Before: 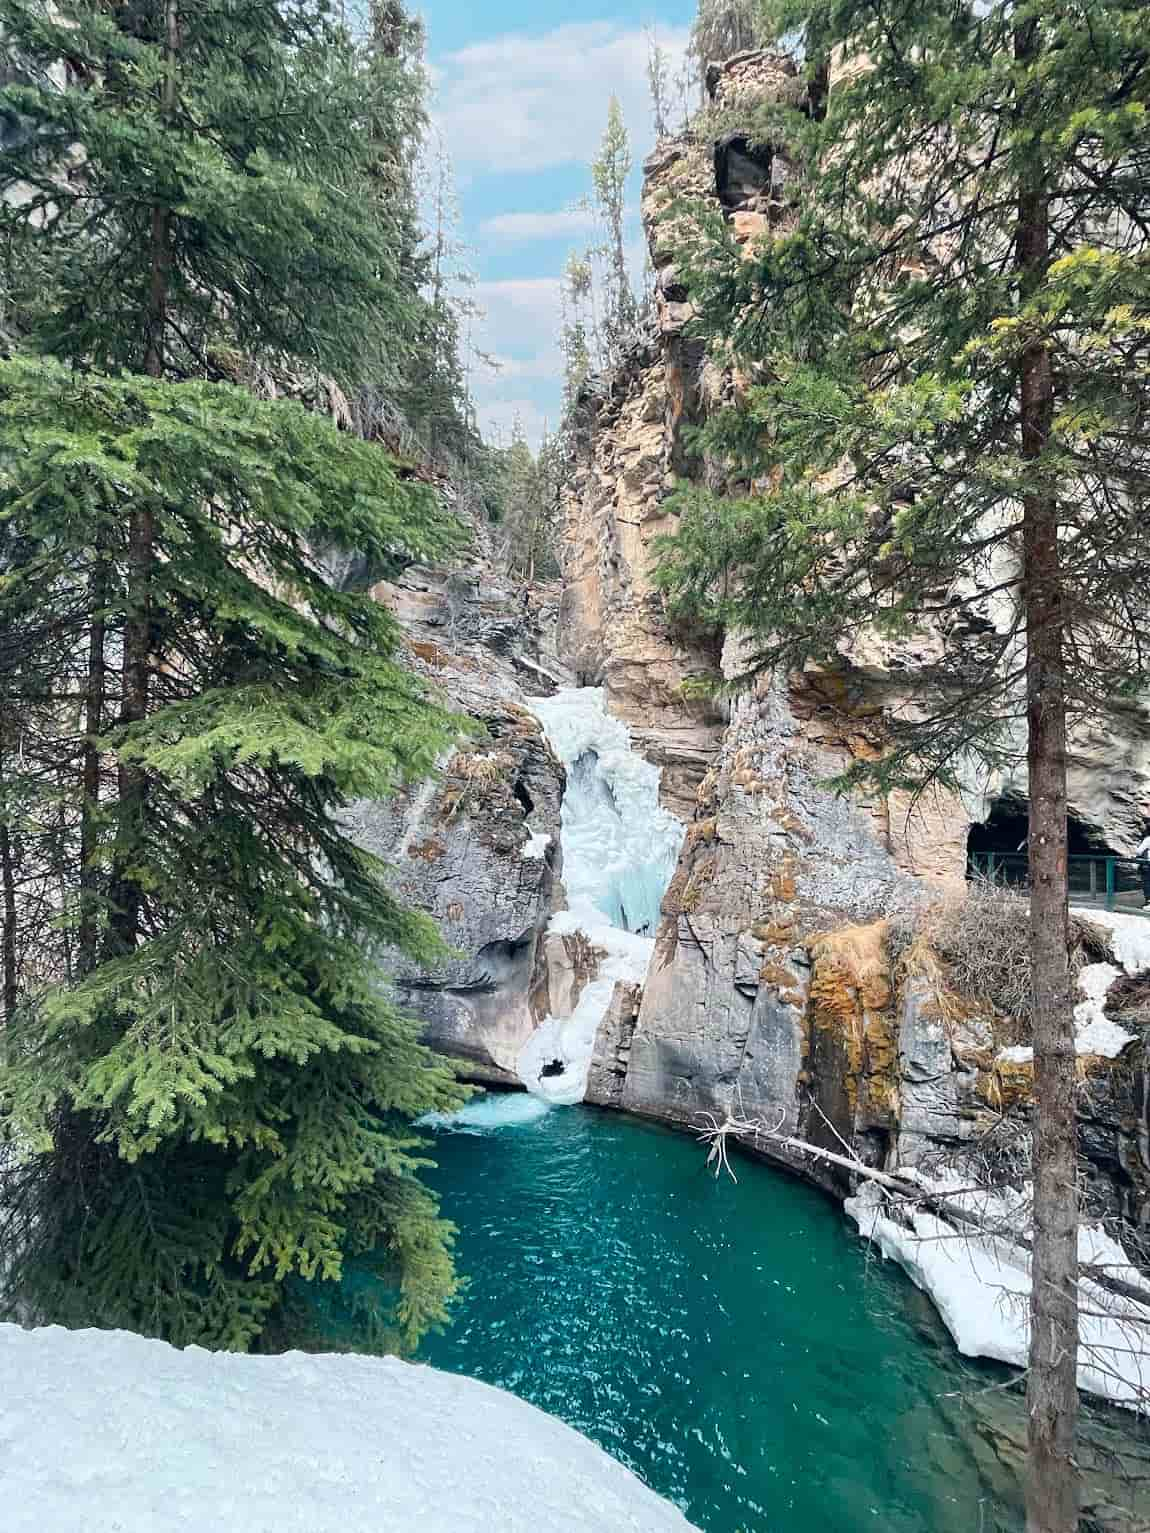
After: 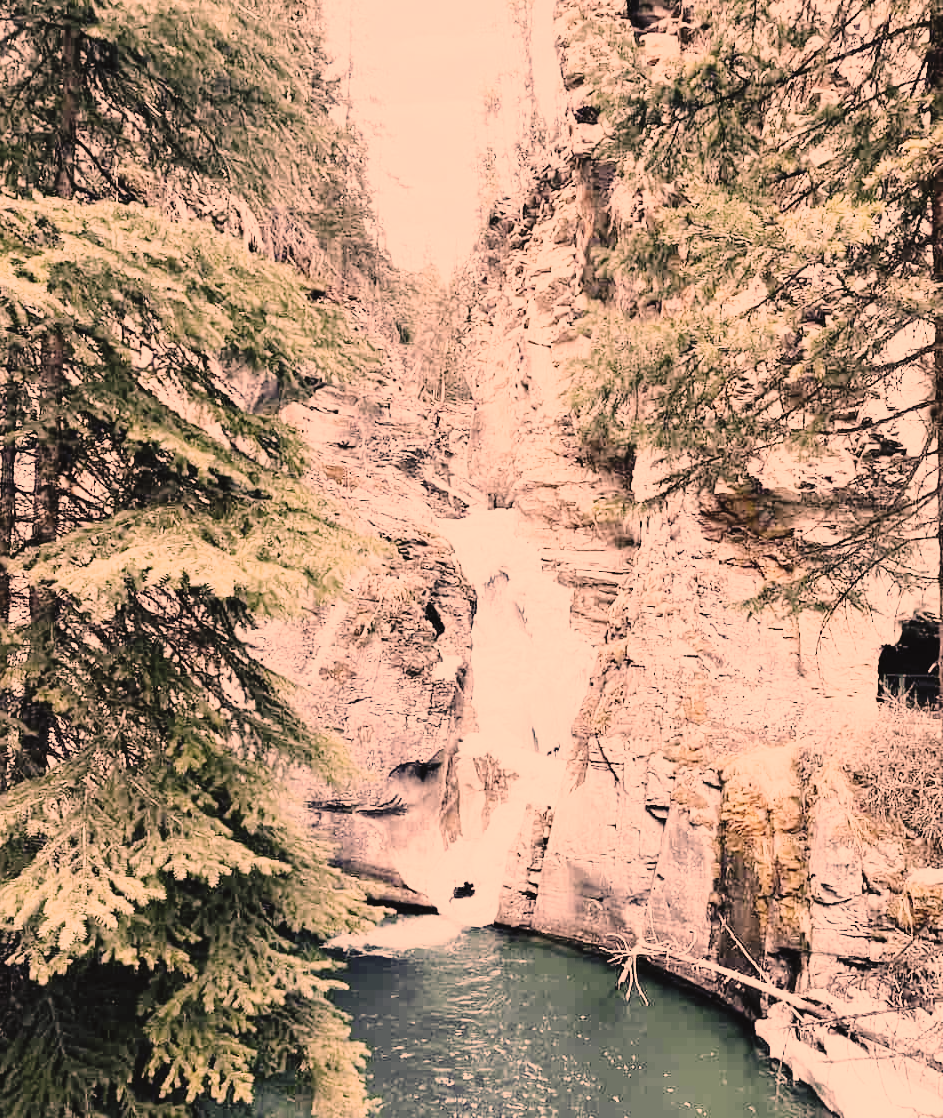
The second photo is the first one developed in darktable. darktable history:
color correction: highlights a* 39.76, highlights b* 39.94, saturation 0.687
tone curve: curves: ch0 [(0, 0.022) (0.114, 0.088) (0.282, 0.316) (0.446, 0.511) (0.613, 0.693) (0.786, 0.843) (0.999, 0.949)]; ch1 [(0, 0) (0.395, 0.343) (0.463, 0.427) (0.486, 0.474) (0.503, 0.5) (0.535, 0.522) (0.555, 0.546) (0.594, 0.614) (0.755, 0.793) (1, 1)]; ch2 [(0, 0) (0.369, 0.388) (0.449, 0.431) (0.501, 0.5) (0.528, 0.517) (0.561, 0.59) (0.612, 0.646) (0.697, 0.721) (1, 1)], preserve colors none
contrast brightness saturation: contrast -0.041, saturation -0.41
base curve: curves: ch0 [(0, 0) (0.028, 0.03) (0.121, 0.232) (0.46, 0.748) (0.859, 0.968) (1, 1)], preserve colors none
crop: left 7.743%, top 11.662%, right 10.181%, bottom 15.395%
